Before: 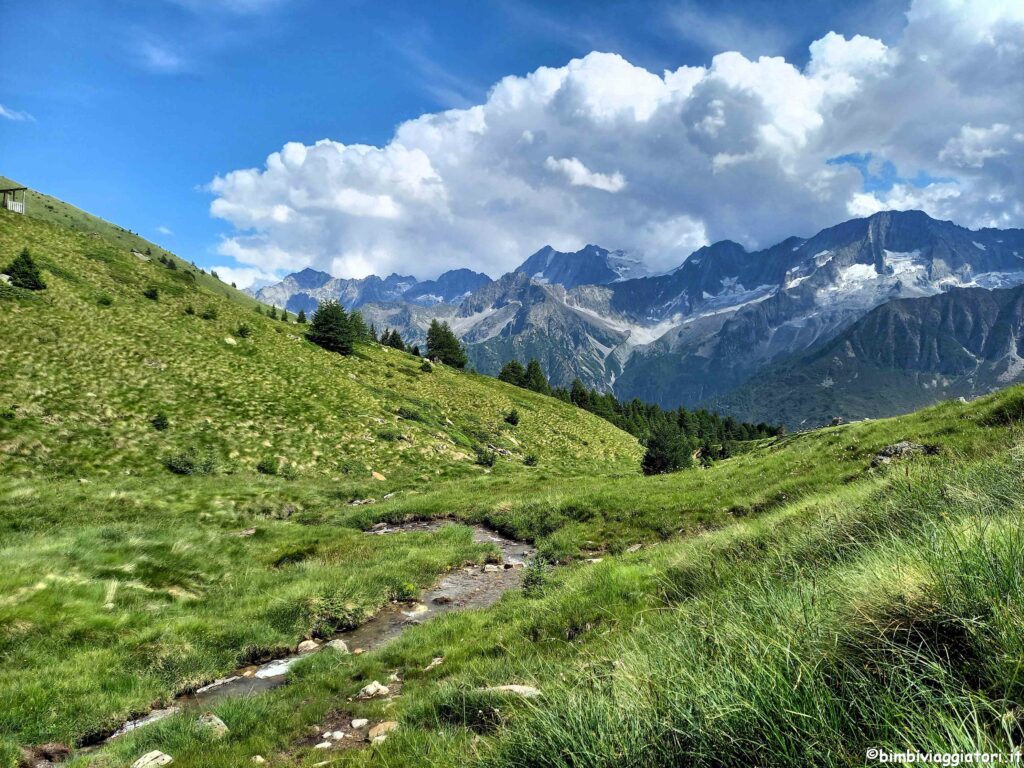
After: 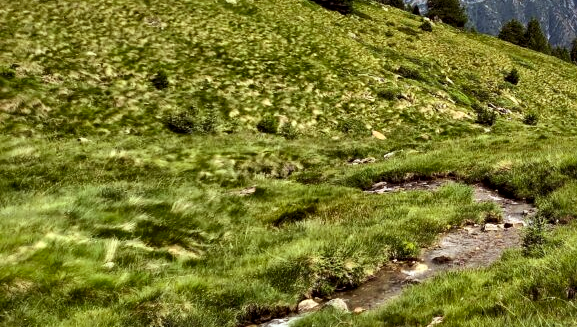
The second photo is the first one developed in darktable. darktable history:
local contrast: mode bilateral grid, contrast 20, coarseness 50, detail 171%, midtone range 0.2
crop: top 44.483%, right 43.593%, bottom 12.892%
rgb levels: mode RGB, independent channels, levels [[0, 0.5, 1], [0, 0.521, 1], [0, 0.536, 1]]
